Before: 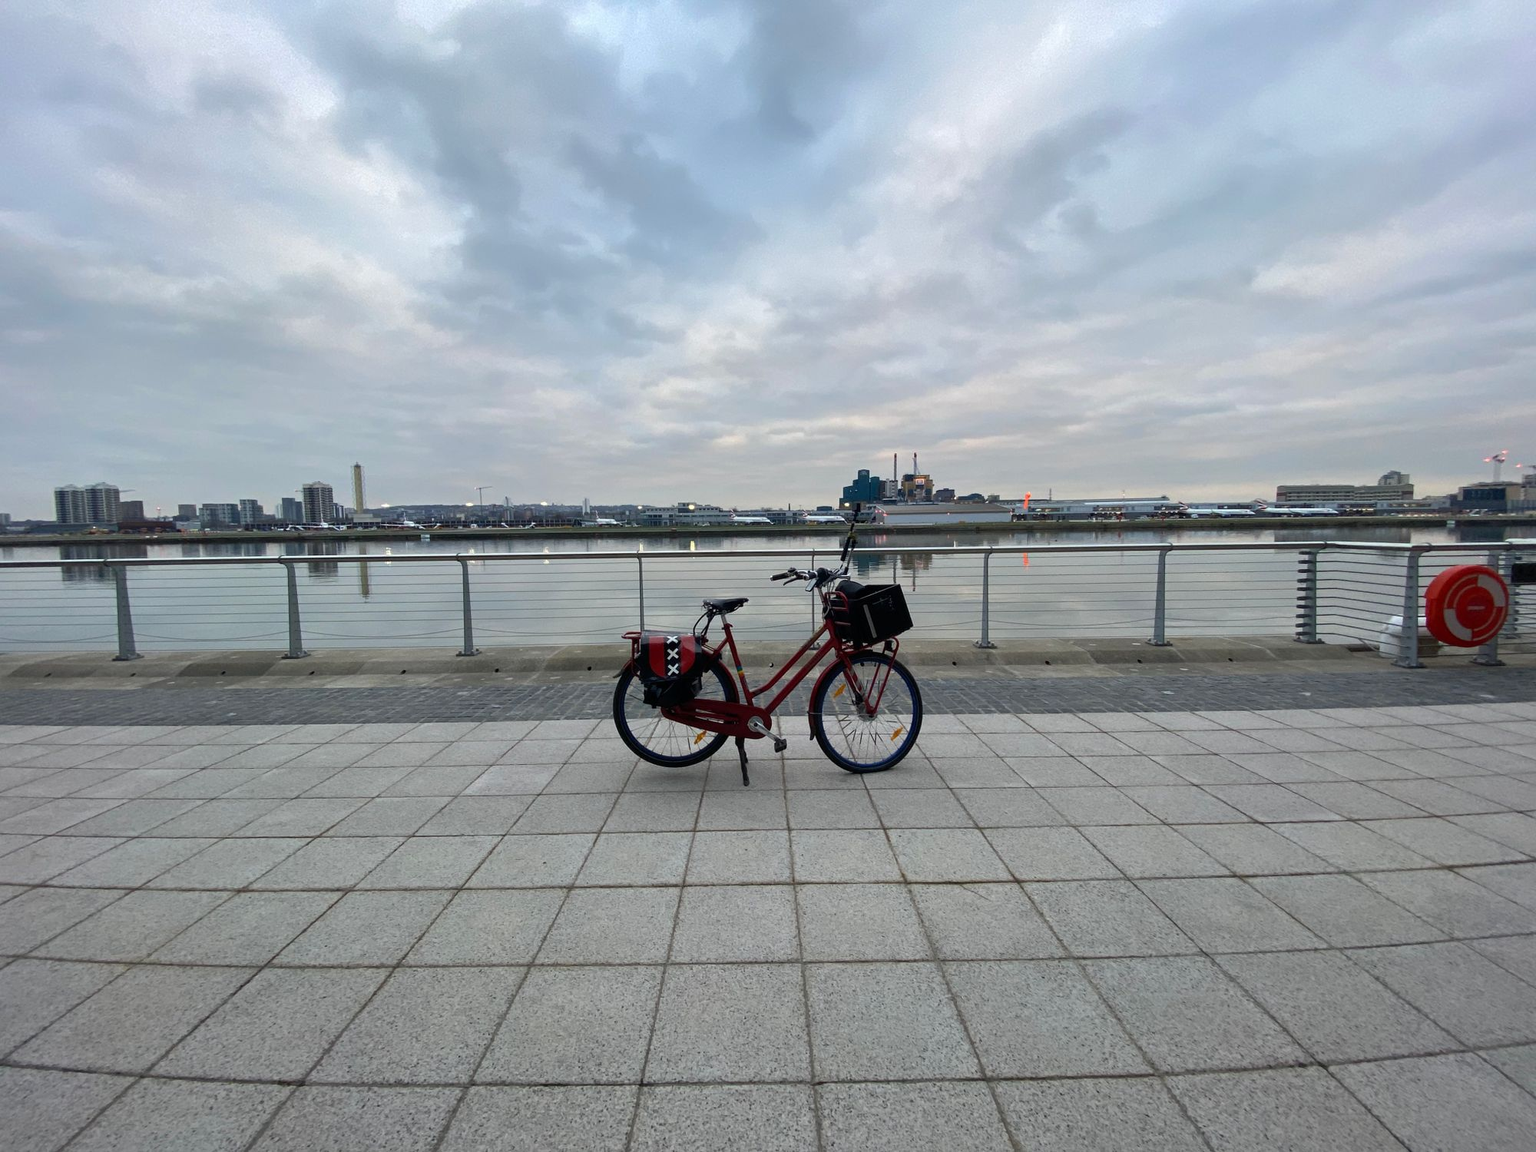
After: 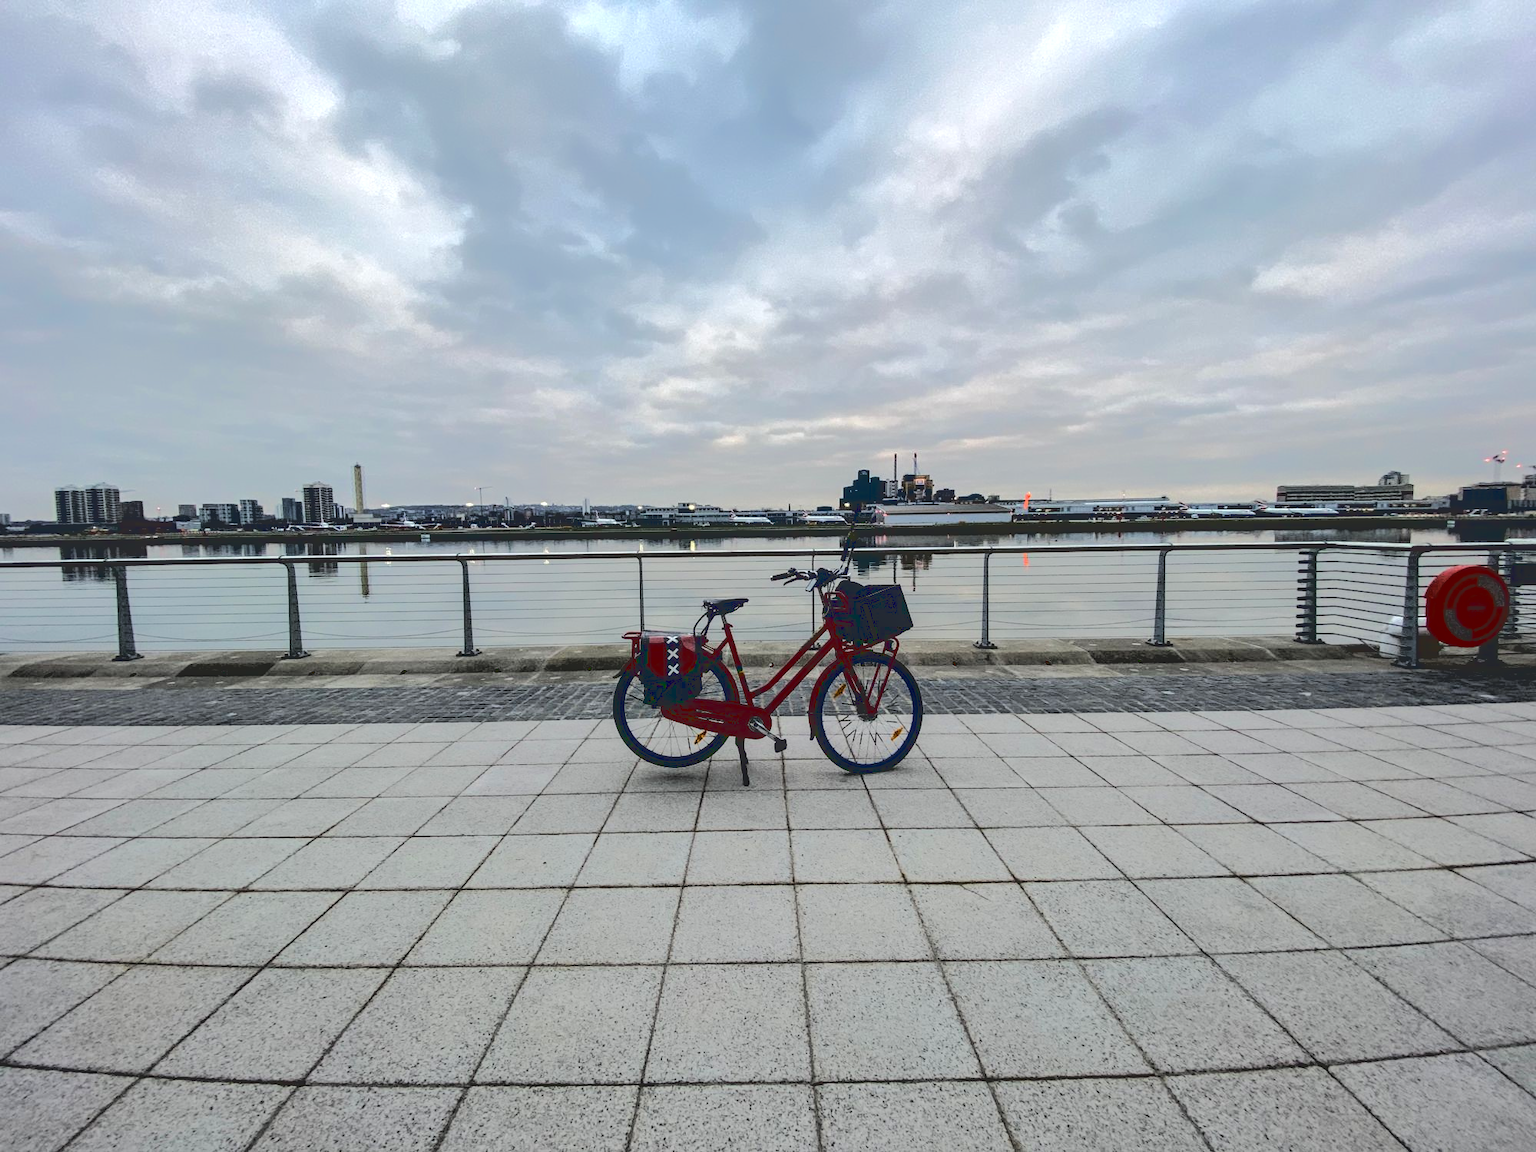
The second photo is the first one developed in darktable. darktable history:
base curve: curves: ch0 [(0.065, 0.026) (0.236, 0.358) (0.53, 0.546) (0.777, 0.841) (0.924, 0.992)], preserve colors average RGB
local contrast: on, module defaults
